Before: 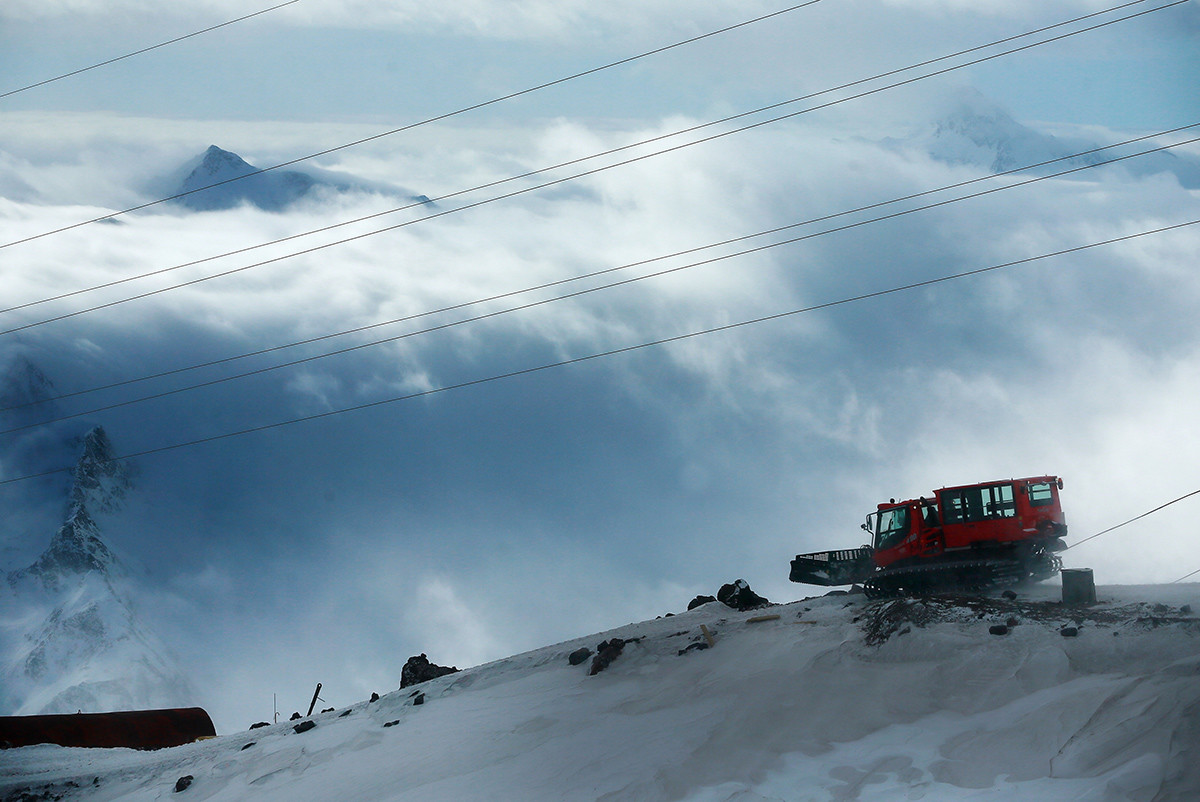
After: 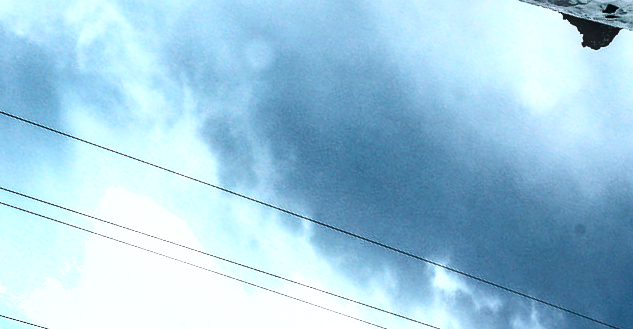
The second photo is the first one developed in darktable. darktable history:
contrast brightness saturation: contrast 0.281
exposure: black level correction 0, exposure 0.696 EV, compensate highlight preservation false
shadows and highlights: soften with gaussian
tone curve: curves: ch0 [(0, 0) (0.003, 0.001) (0.011, 0.005) (0.025, 0.011) (0.044, 0.02) (0.069, 0.031) (0.1, 0.045) (0.136, 0.077) (0.177, 0.124) (0.224, 0.181) (0.277, 0.245) (0.335, 0.316) (0.399, 0.393) (0.468, 0.477) (0.543, 0.568) (0.623, 0.666) (0.709, 0.771) (0.801, 0.871) (0.898, 0.965) (1, 1)], color space Lab, independent channels, preserve colors none
local contrast: on, module defaults
crop and rotate: angle 148.36°, left 9.193%, top 15.578%, right 4.454%, bottom 17.182%
